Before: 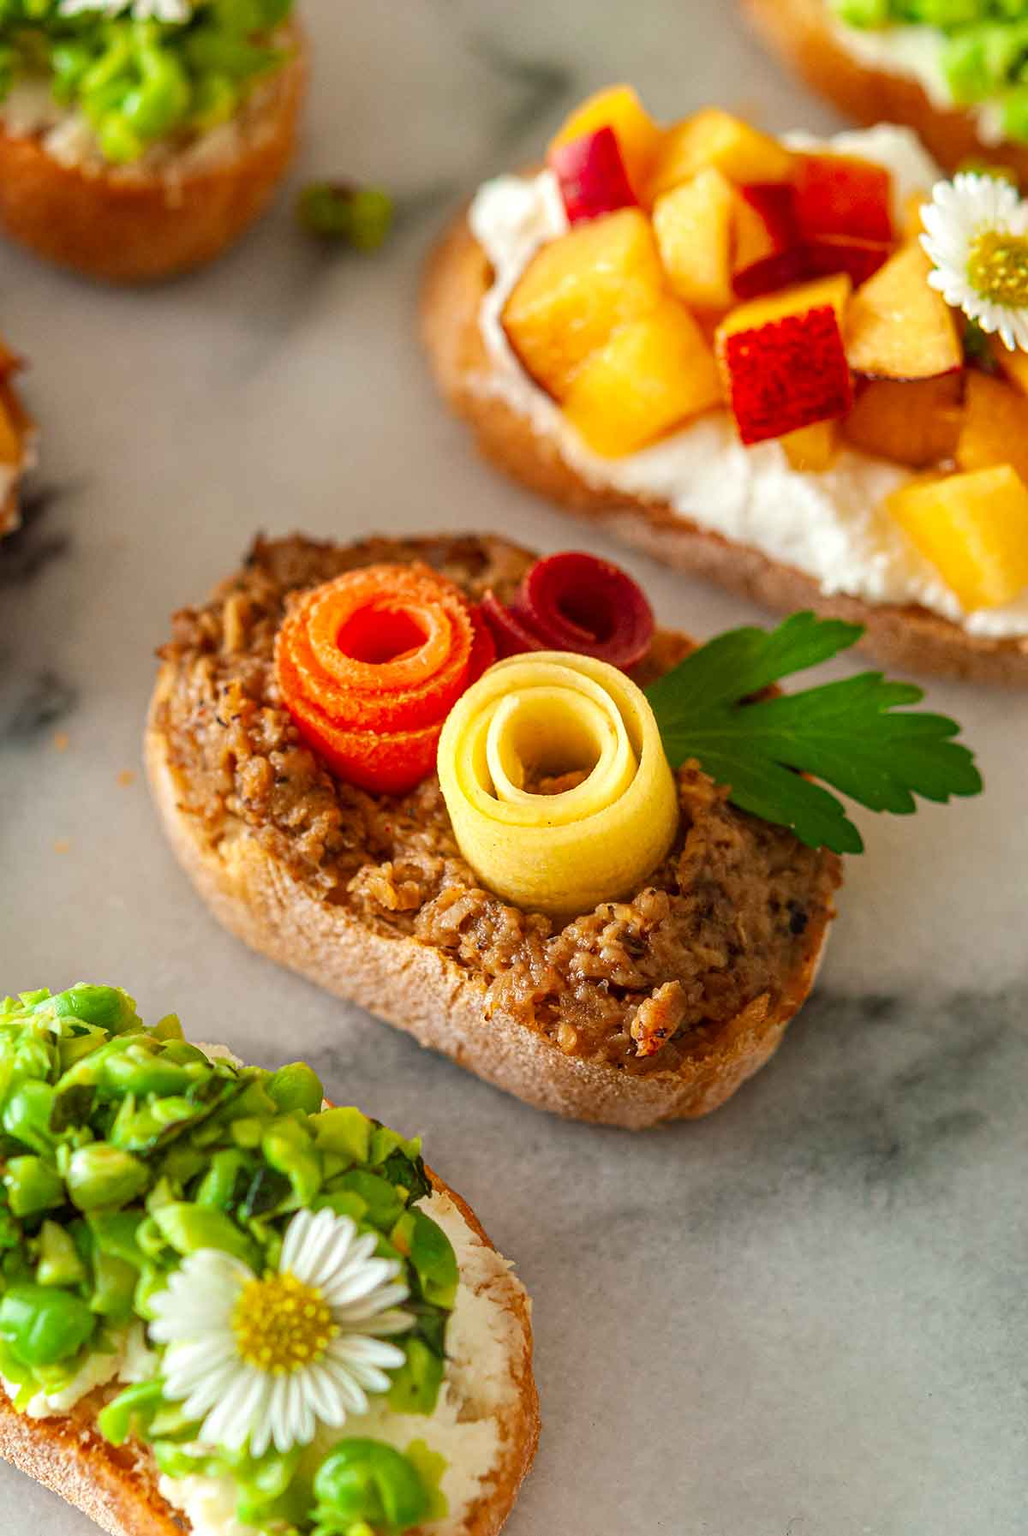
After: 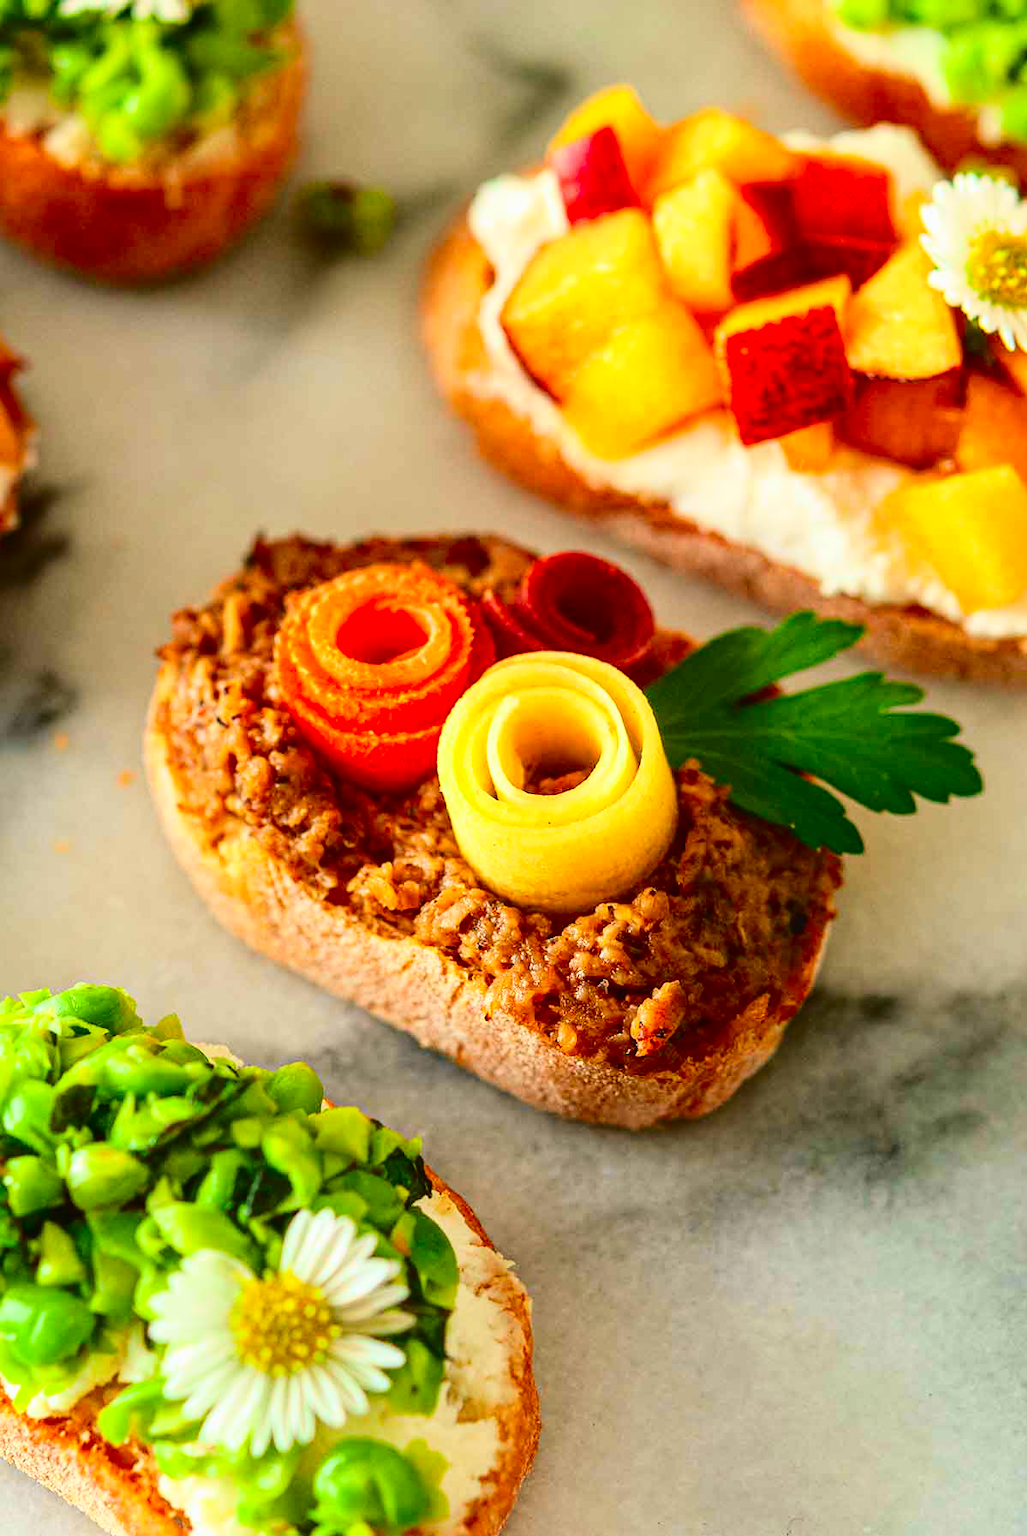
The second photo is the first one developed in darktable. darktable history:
tone curve: curves: ch0 [(0, 0.023) (0.132, 0.075) (0.251, 0.186) (0.441, 0.476) (0.662, 0.757) (0.849, 0.927) (1, 0.99)]; ch1 [(0, 0) (0.447, 0.411) (0.483, 0.469) (0.498, 0.496) (0.518, 0.514) (0.561, 0.59) (0.606, 0.659) (0.657, 0.725) (0.869, 0.916) (1, 1)]; ch2 [(0, 0) (0.307, 0.315) (0.425, 0.438) (0.483, 0.477) (0.503, 0.503) (0.526, 0.553) (0.552, 0.601) (0.615, 0.669) (0.703, 0.797) (0.985, 0.966)], color space Lab, independent channels, preserve colors none
